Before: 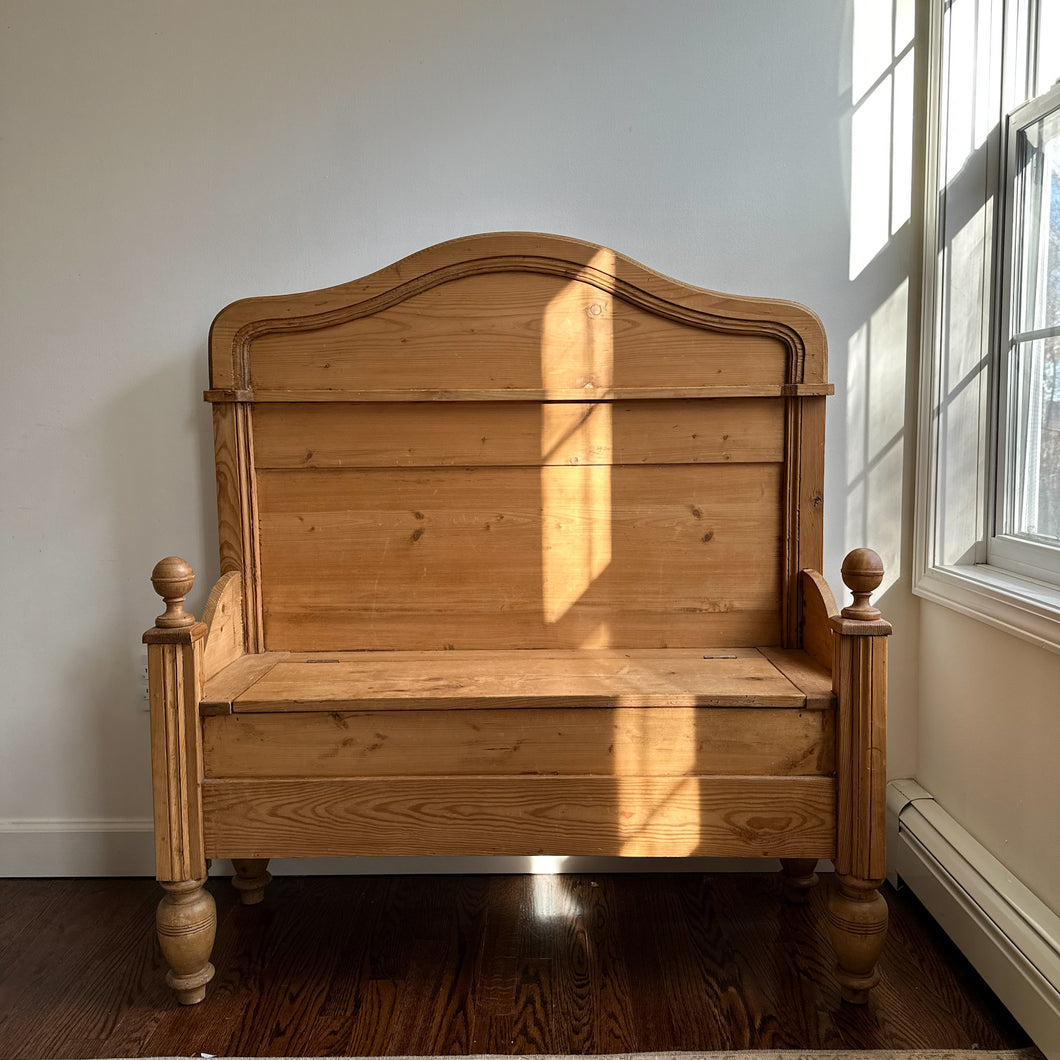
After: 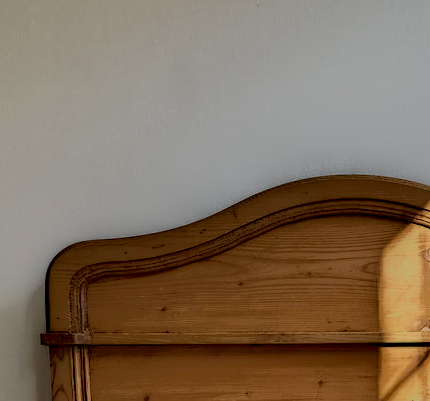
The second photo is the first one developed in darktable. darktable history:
exposure: exposure -0.04 EV, compensate highlight preservation false
crop: left 15.452%, top 5.459%, right 43.956%, bottom 56.62%
local contrast: highlights 0%, shadows 198%, detail 164%, midtone range 0.001
